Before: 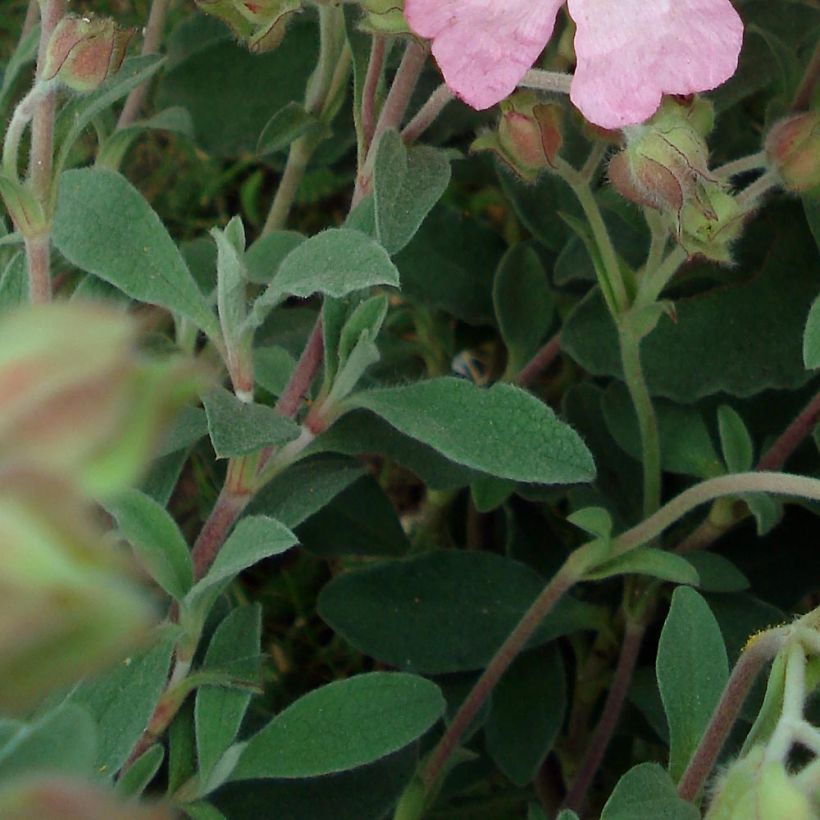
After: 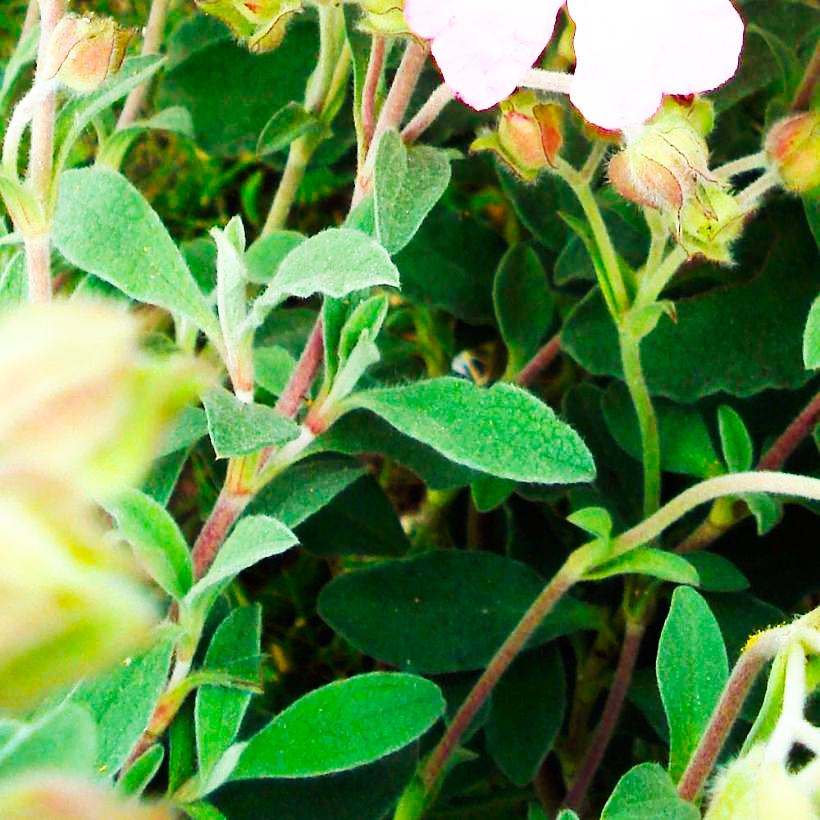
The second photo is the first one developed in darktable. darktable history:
color balance rgb: shadows lift › luminance -9.053%, shadows fall-off 102.344%, perceptual saturation grading › global saturation 25.737%, mask middle-gray fulcrum 22.743%, global vibrance 20%
exposure: exposure 0.764 EV, compensate exposure bias true, compensate highlight preservation false
base curve: curves: ch0 [(0, 0) (0.007, 0.004) (0.027, 0.03) (0.046, 0.07) (0.207, 0.54) (0.442, 0.872) (0.673, 0.972) (1, 1)], preserve colors none
